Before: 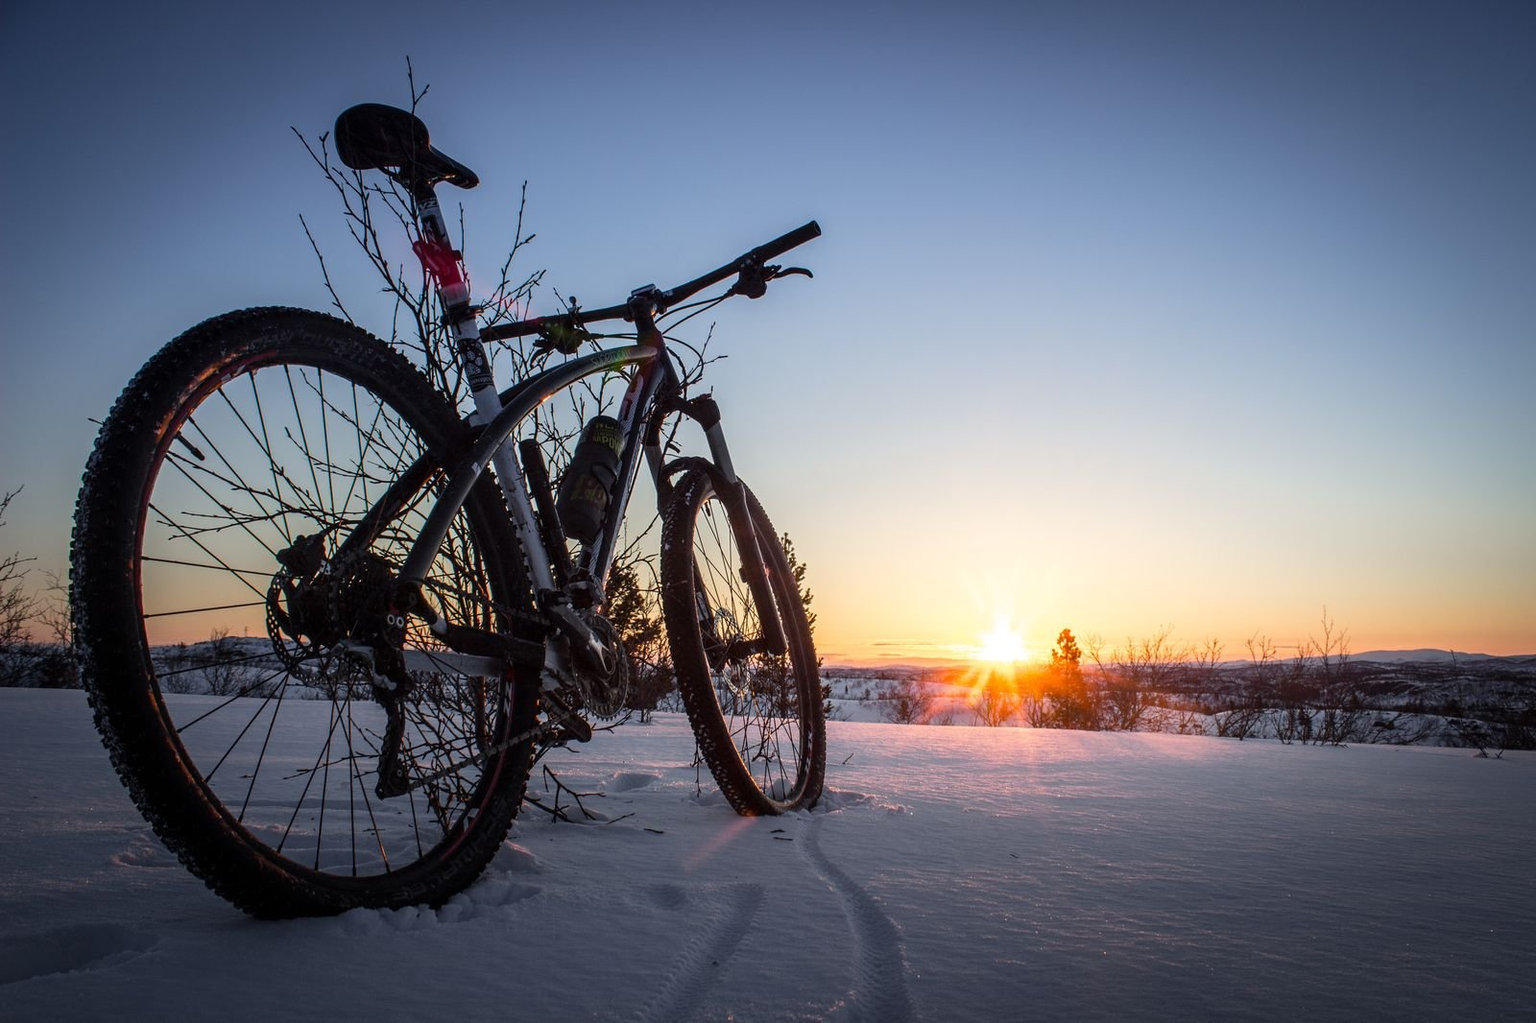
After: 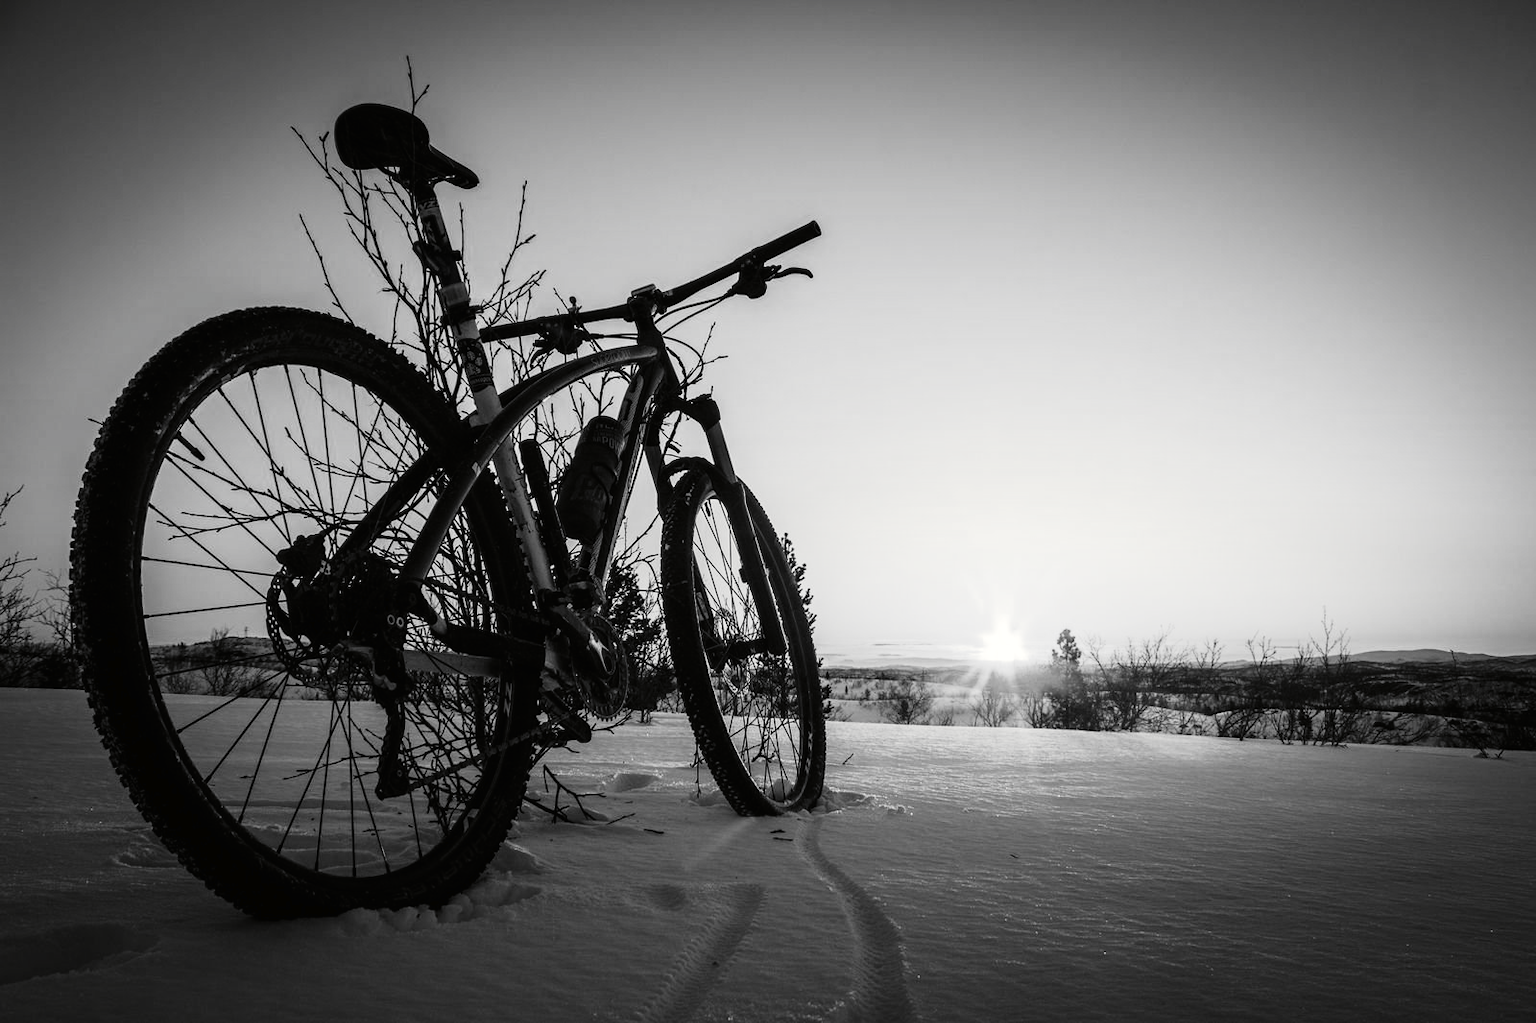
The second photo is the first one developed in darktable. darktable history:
tone curve: curves: ch0 [(0, 0) (0.003, 0.008) (0.011, 0.008) (0.025, 0.011) (0.044, 0.017) (0.069, 0.029) (0.1, 0.045) (0.136, 0.067) (0.177, 0.103) (0.224, 0.151) (0.277, 0.21) (0.335, 0.285) (0.399, 0.37) (0.468, 0.462) (0.543, 0.568) (0.623, 0.679) (0.709, 0.79) (0.801, 0.876) (0.898, 0.936) (1, 1)], preserve colors none
color look up table: target L [92.35, 81.33, 86.7, 78.8, 69.61, 58.12, 59.92, 56.57, 43.19, 50.83, 18.94, 200.82, 95.84, 78.07, 73.19, 76.98, 53.09, 56.32, 57.35, 49.64, 51.49, 46.7, 43.73, 19.55, 13.71, 19.55, 1.645, 91.64, 85.63, 76.61, 71.1, 62.97, 72.21, 59.92, 65.24, 43.19, 41.83, 38.86, 42.92, 18, 6.319, 100.33, 80.97, 87.41, 88.82, 71.47, 53.98, 51.22, 10.27], target a [-0.003, 0, -0.002, -0.001, 0, 0.001 ×4, 0, 0, 0, -0.289, 0, 0.001, 0, 0.001, 0, 0.001 ×6, 0, 0.001, -0.153, -0.001, 0, -0.002, 0, 0.001, 0, 0.001 ×6, 0, 0, 0.001, -0.002, -0.003, -0.002, 0, 0.001, 0, 0], target b [0.024, 0.002, 0.024, 0.002, 0.002, -0.005 ×4, 0, 0.003, -0.001, 3.633, 0.002, -0.005, 0.002, -0.004, 0, -0.005, 0, -0.005, -0.005, -0.005, -0.004, -0.002, -0.004, 1.891, 0.001, 0.001, 0.023, 0.002, -0.005, 0.002, -0.005 ×4, -0.006, -0.005, -0.003, -0.001, -0.002, 0.023, 0.024, 0.024, 0.002, -0.004, 0, -0.002], num patches 49
